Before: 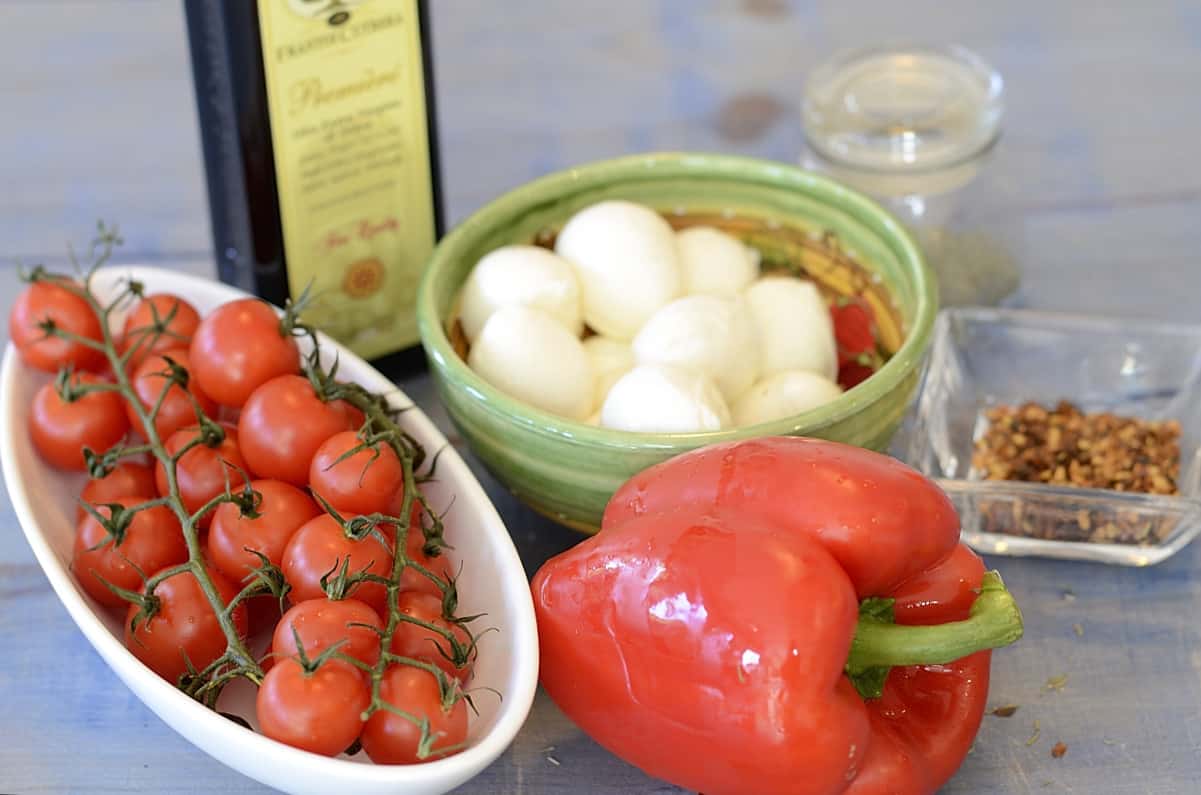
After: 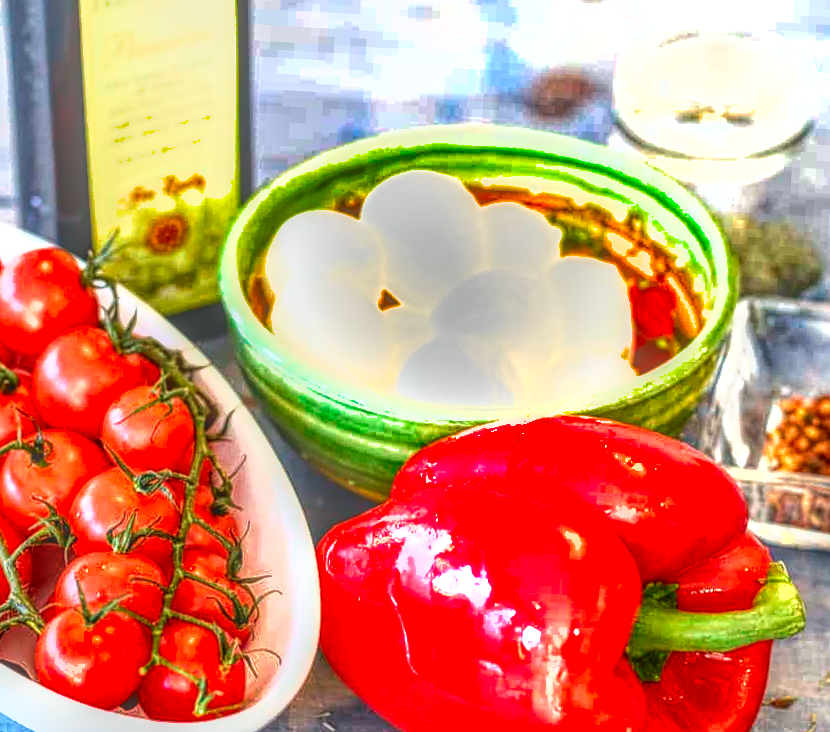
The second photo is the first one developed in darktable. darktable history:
crop and rotate: angle -3.27°, left 14.277%, top 0.028%, right 10.766%, bottom 0.028%
local contrast: highlights 0%, shadows 0%, detail 200%, midtone range 0.25
shadows and highlights: radius 100.41, shadows 50.55, highlights -64.36, highlights color adjustment 49.82%, soften with gaussian
tone equalizer: -8 EV -0.417 EV, -7 EV -0.389 EV, -6 EV -0.333 EV, -5 EV -0.222 EV, -3 EV 0.222 EV, -2 EV 0.333 EV, -1 EV 0.389 EV, +0 EV 0.417 EV, edges refinement/feathering 500, mask exposure compensation -1.57 EV, preserve details no
tone curve: curves: ch0 [(0, 0) (0.181, 0.087) (0.498, 0.485) (0.78, 0.742) (0.993, 0.954)]; ch1 [(0, 0) (0.311, 0.149) (0.395, 0.349) (0.488, 0.477) (0.612, 0.641) (1, 1)]; ch2 [(0, 0) (0.5, 0.5) (0.638, 0.667) (1, 1)], color space Lab, independent channels, preserve colors none
color correction: highlights a* 0.003, highlights b* -0.283
exposure: exposure 1 EV, compensate highlight preservation false
